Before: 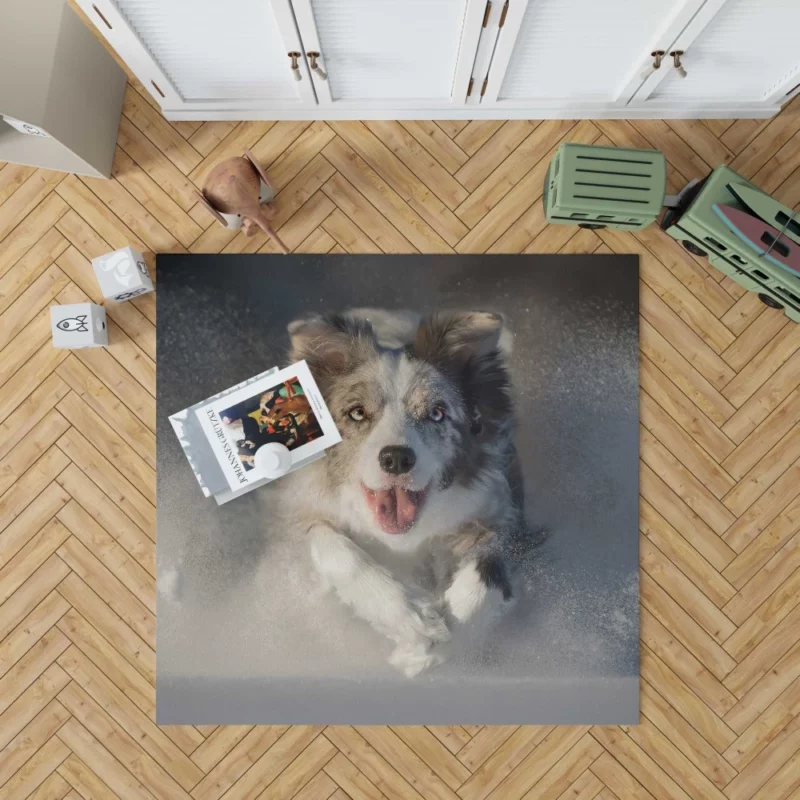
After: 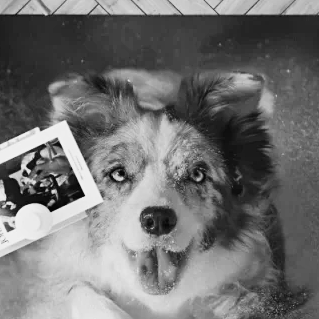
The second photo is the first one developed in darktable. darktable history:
tone curve: curves: ch0 [(0, 0.013) (0.198, 0.175) (0.512, 0.582) (0.625, 0.754) (0.81, 0.934) (1, 1)], color space Lab, linked channels, preserve colors none
filmic rgb: black relative exposure -7.65 EV, white relative exposure 4.56 EV, hardness 3.61, color science v6 (2022)
exposure: black level correction 0.007, exposure 0.093 EV, compensate highlight preservation false
sharpen: amount 0.2
crop: left 30%, top 30%, right 30%, bottom 30%
monochrome: on, module defaults
